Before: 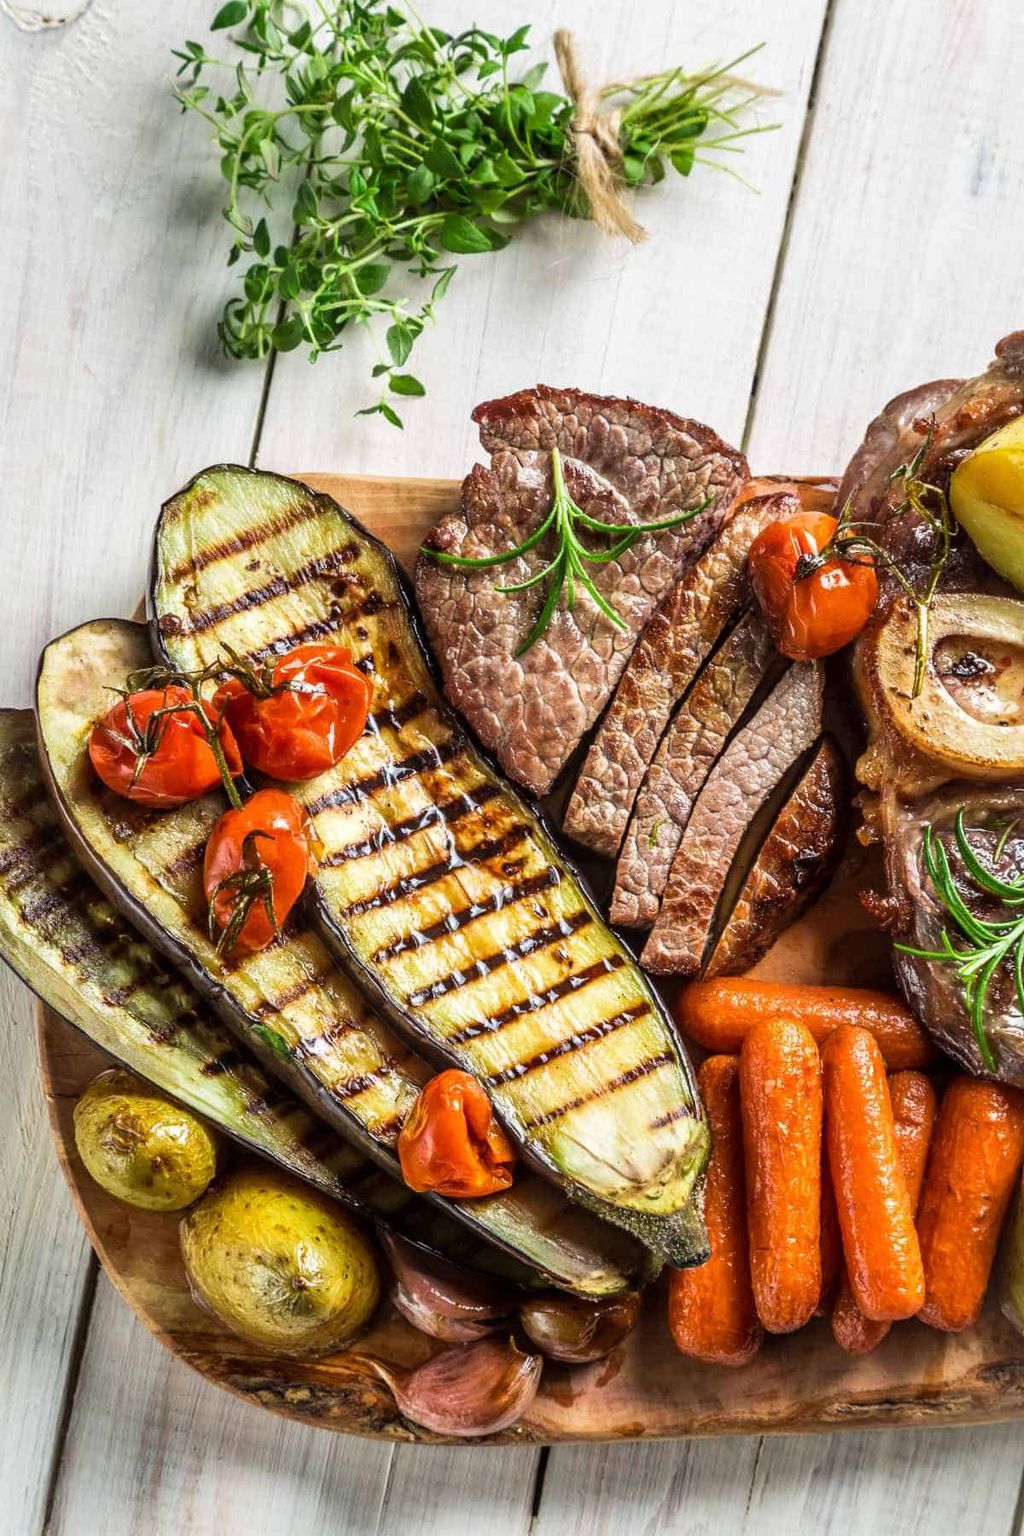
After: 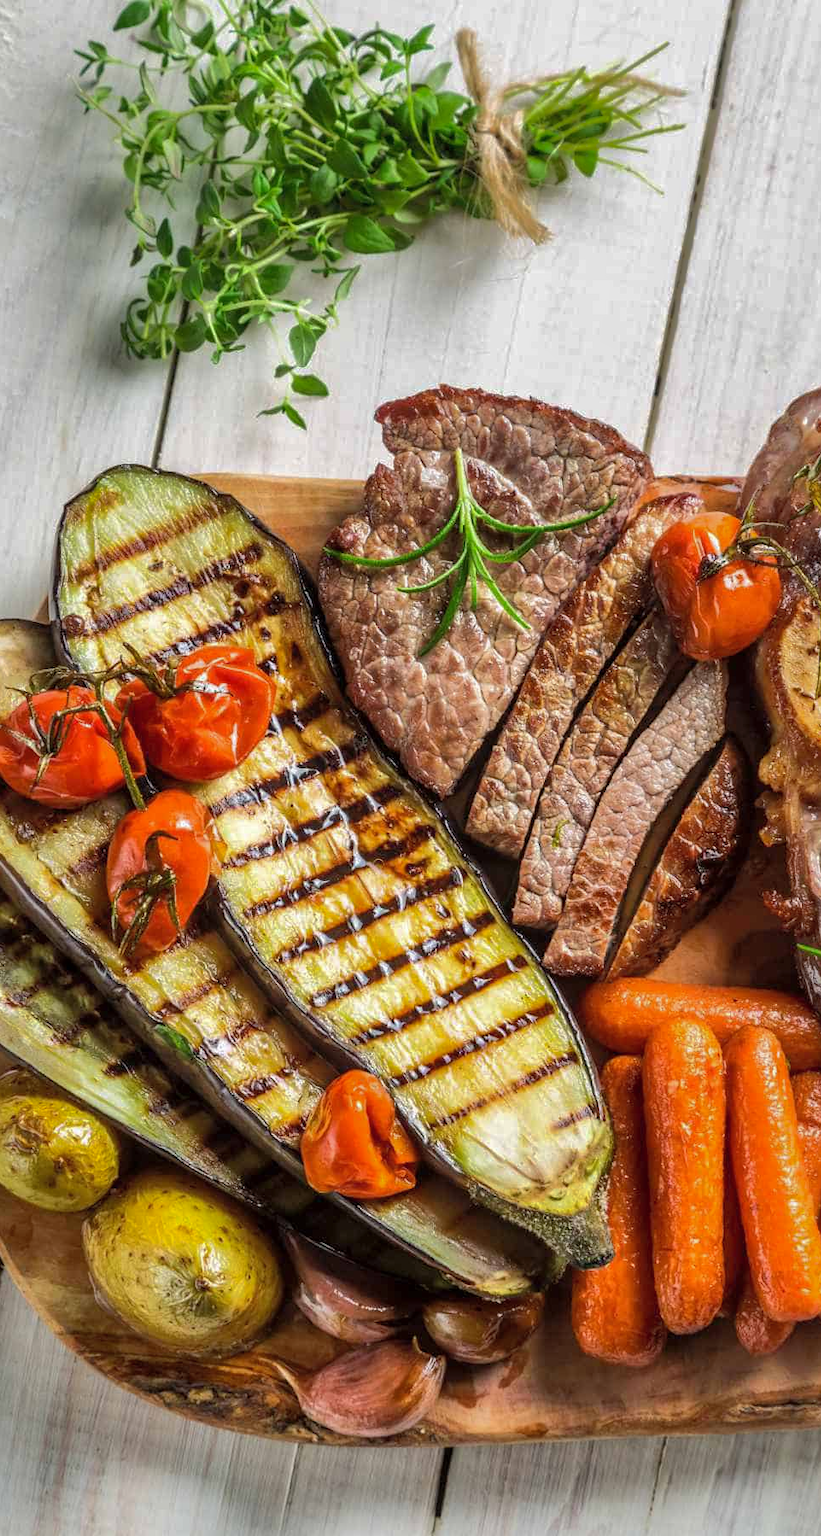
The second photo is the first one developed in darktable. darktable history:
crop and rotate: left 9.539%, right 10.271%
shadows and highlights: shadows 39.67, highlights -59.88
